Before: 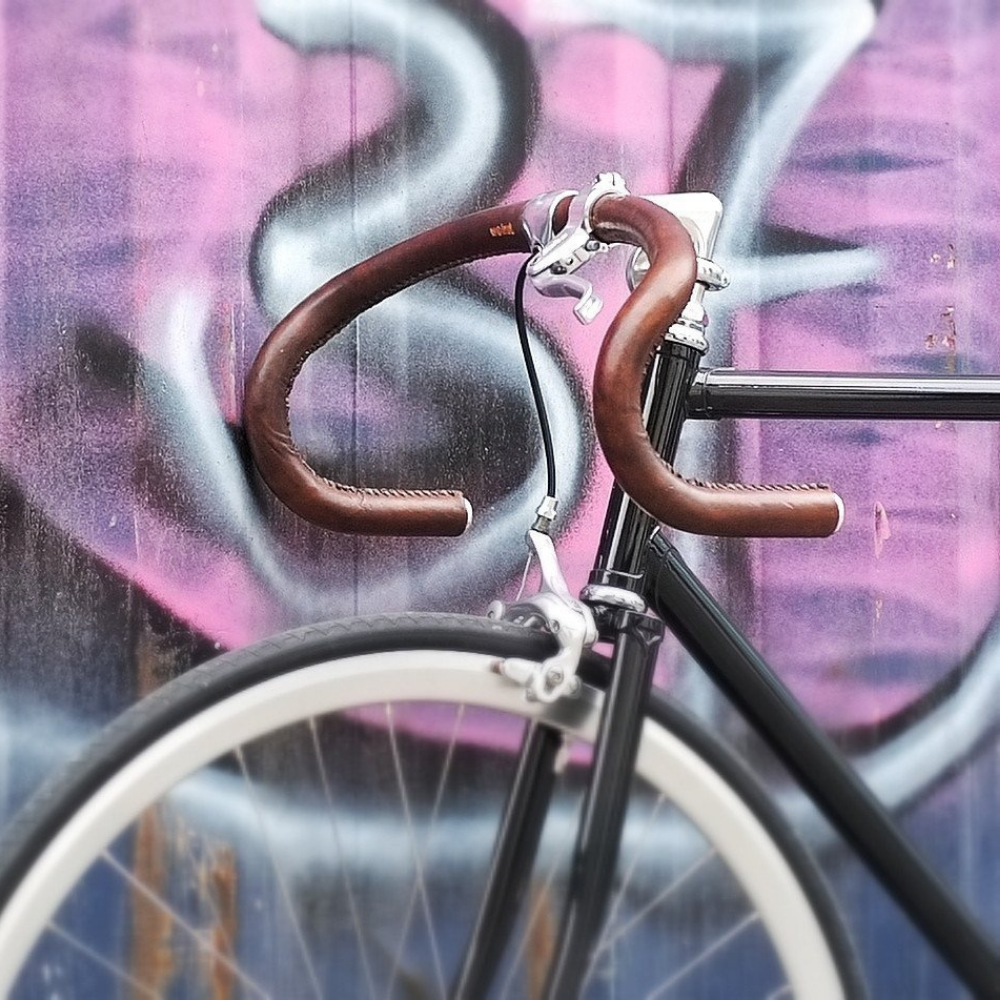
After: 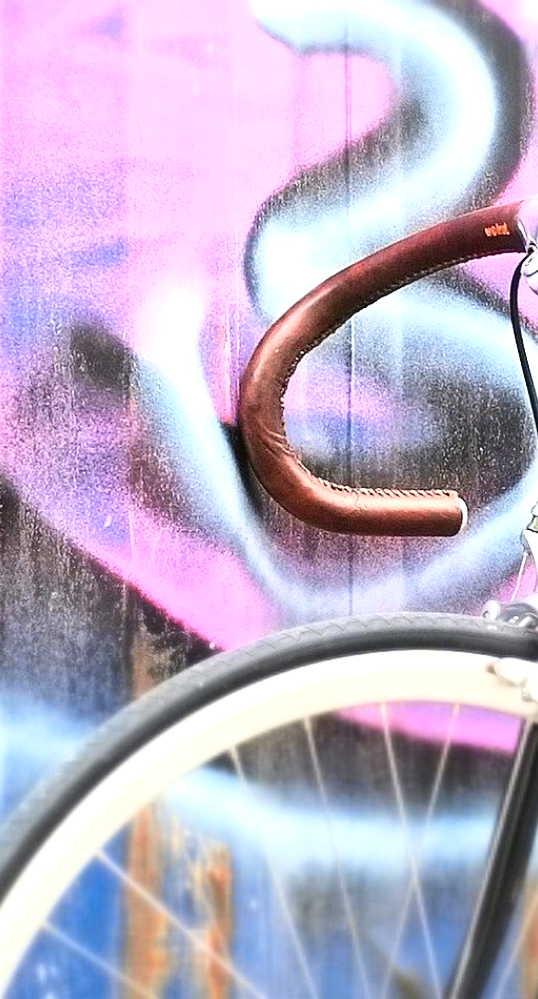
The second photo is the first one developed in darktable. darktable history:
crop: left 0.587%, right 45.588%, bottom 0.086%
exposure: black level correction 0, exposure 0.7 EV, compensate exposure bias true, compensate highlight preservation false
tone curve: curves: ch0 [(0, 0.023) (0.087, 0.065) (0.184, 0.168) (0.45, 0.54) (0.57, 0.683) (0.722, 0.825) (0.877, 0.948) (1, 1)]; ch1 [(0, 0) (0.388, 0.369) (0.447, 0.447) (0.505, 0.5) (0.534, 0.528) (0.573, 0.583) (0.663, 0.68) (1, 1)]; ch2 [(0, 0) (0.314, 0.223) (0.427, 0.405) (0.492, 0.505) (0.531, 0.55) (0.589, 0.599) (1, 1)], color space Lab, independent channels, preserve colors none
color balance rgb: perceptual saturation grading › global saturation 25%, global vibrance 20%
